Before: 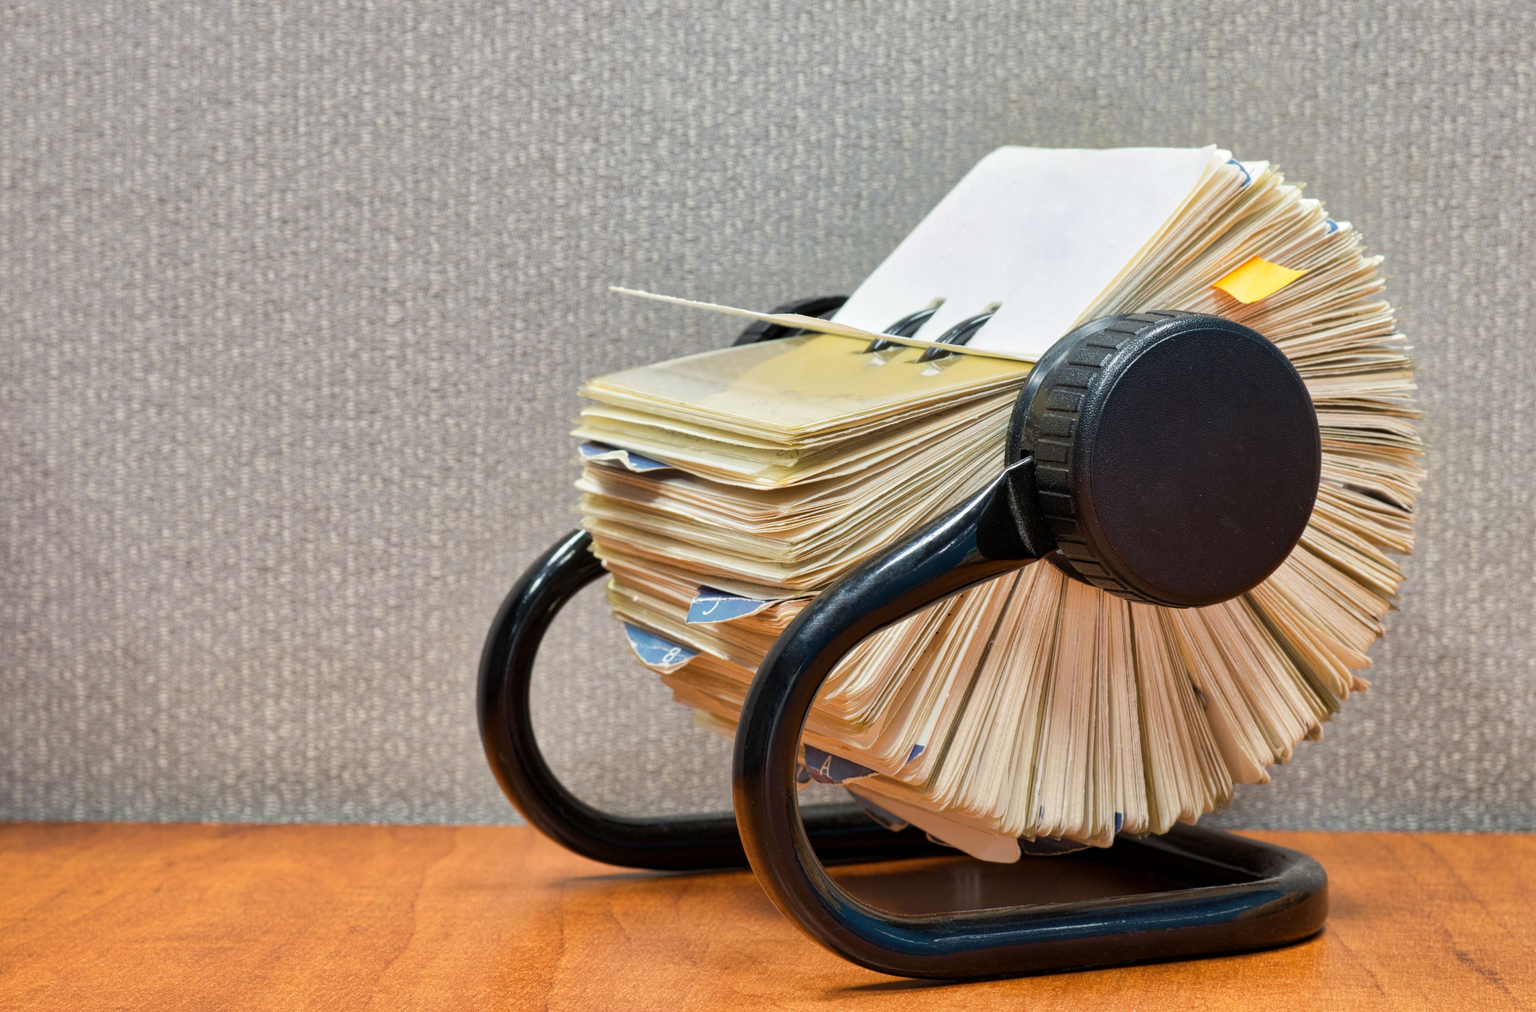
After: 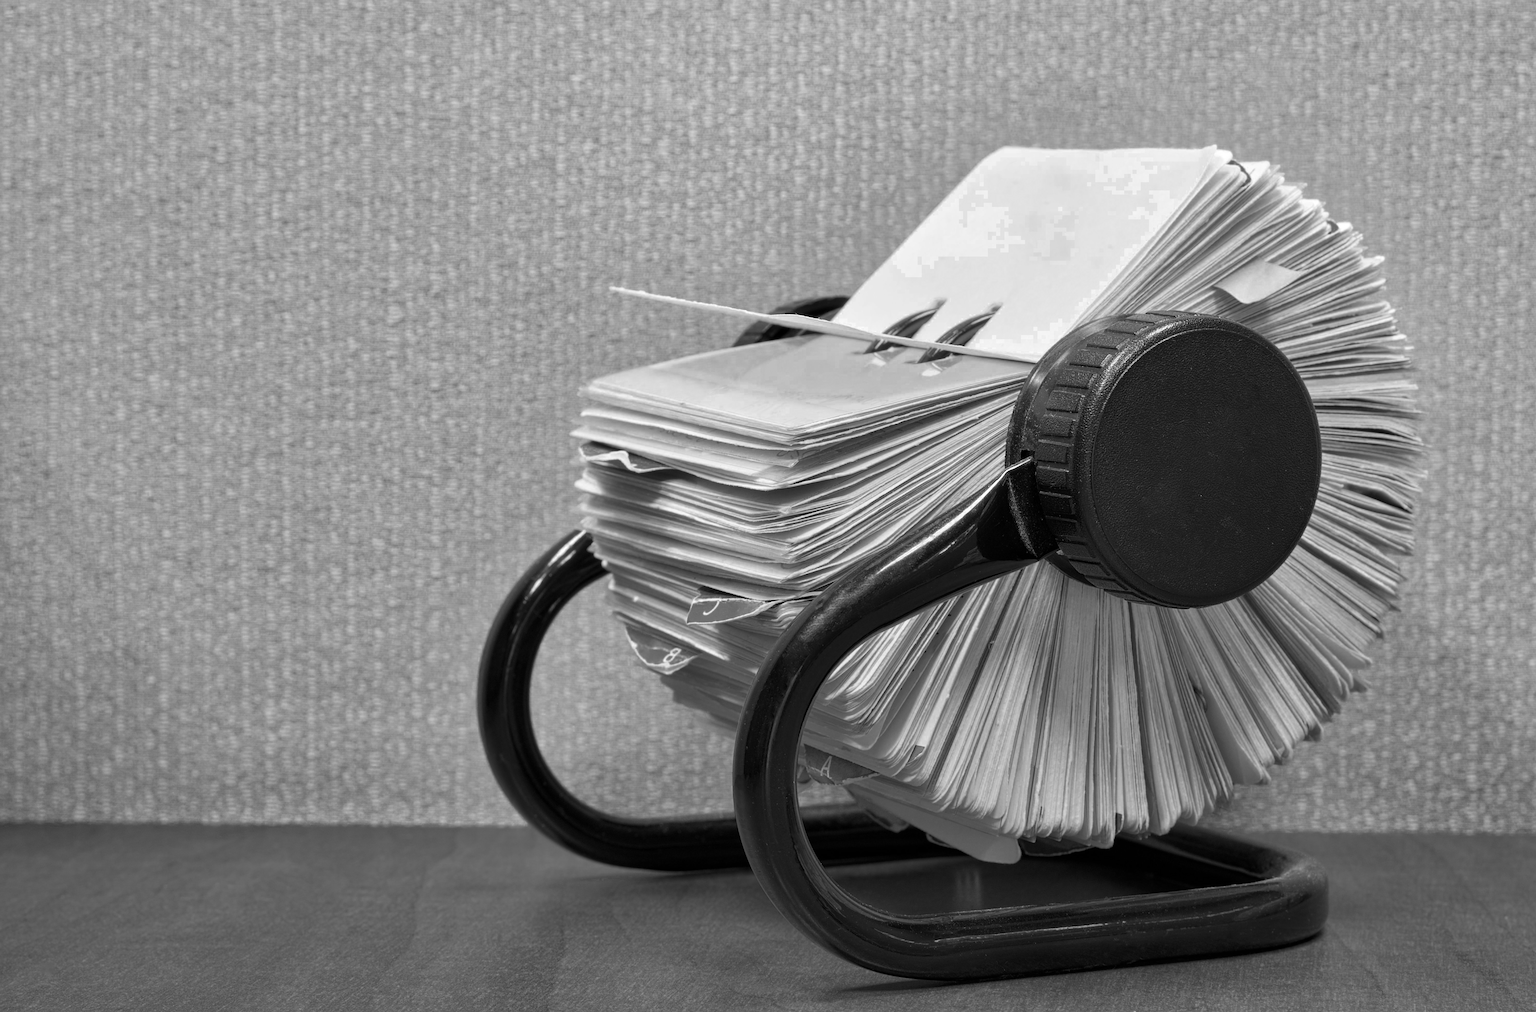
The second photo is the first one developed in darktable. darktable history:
color zones: curves: ch0 [(0.002, 0.589) (0.107, 0.484) (0.146, 0.249) (0.217, 0.352) (0.309, 0.525) (0.39, 0.404) (0.455, 0.169) (0.597, 0.055) (0.724, 0.212) (0.775, 0.691) (0.869, 0.571) (1, 0.587)]; ch1 [(0, 0) (0.143, 0) (0.286, 0) (0.429, 0) (0.571, 0) (0.714, 0) (0.857, 0)]
sharpen: radius 2.529, amount 0.323
